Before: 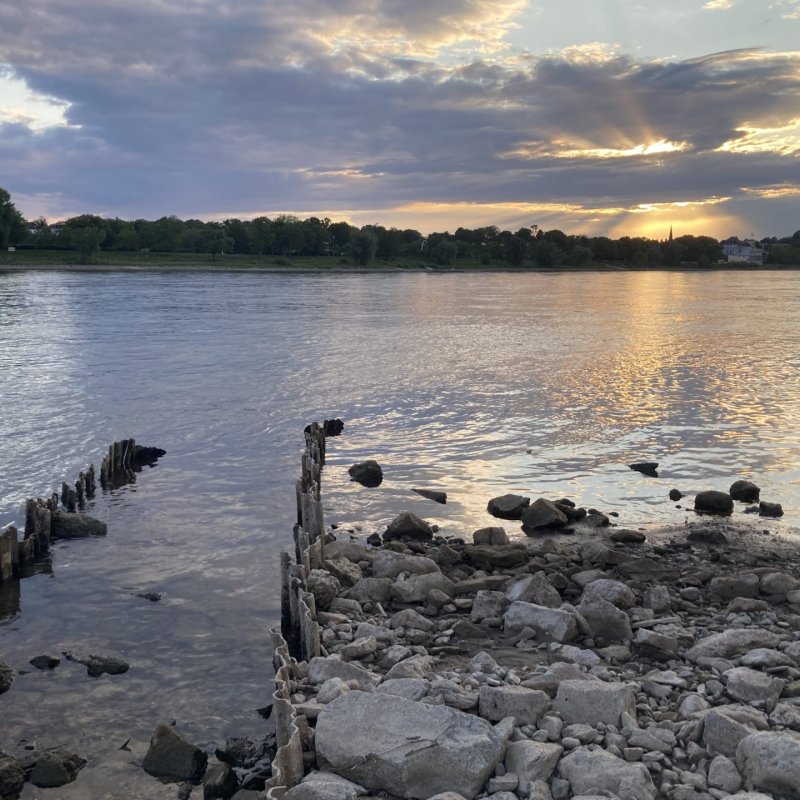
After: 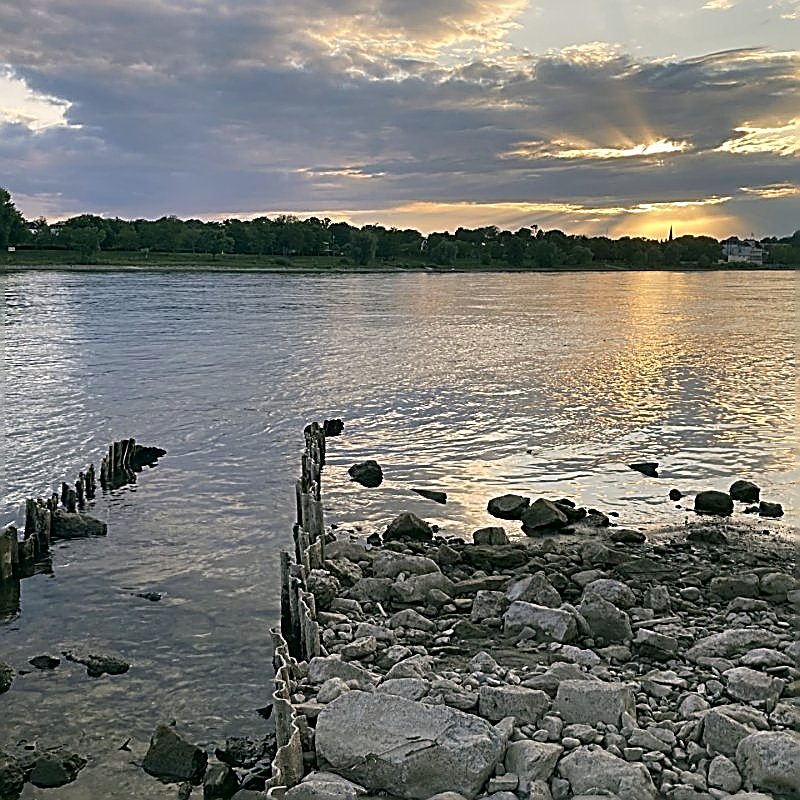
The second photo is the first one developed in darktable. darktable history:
sharpen: amount 2
color correction: highlights a* 4.02, highlights b* 4.98, shadows a* -7.55, shadows b* 4.98
